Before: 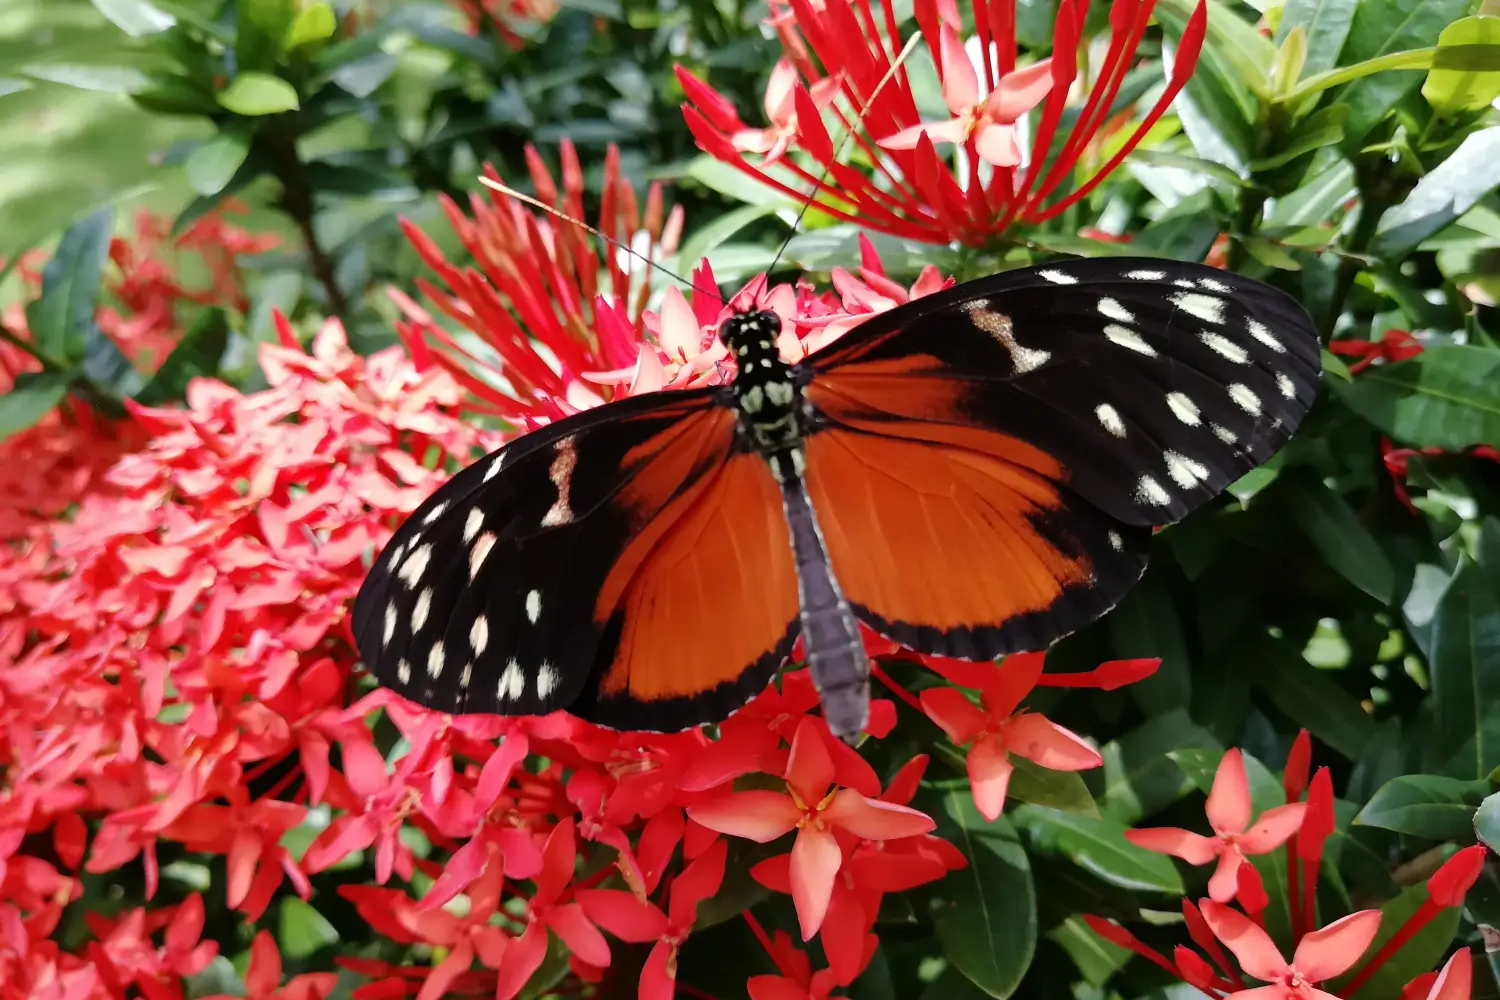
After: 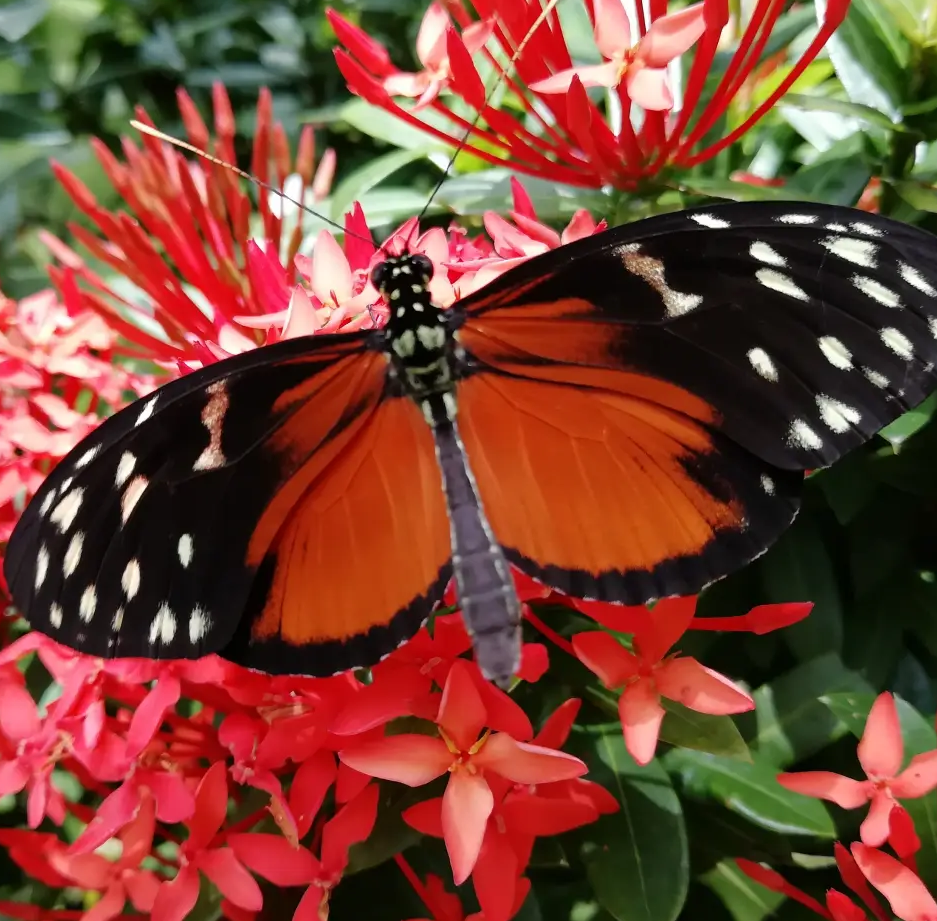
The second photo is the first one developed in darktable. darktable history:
crop and rotate: left 23.243%, top 5.644%, right 14.286%, bottom 2.256%
